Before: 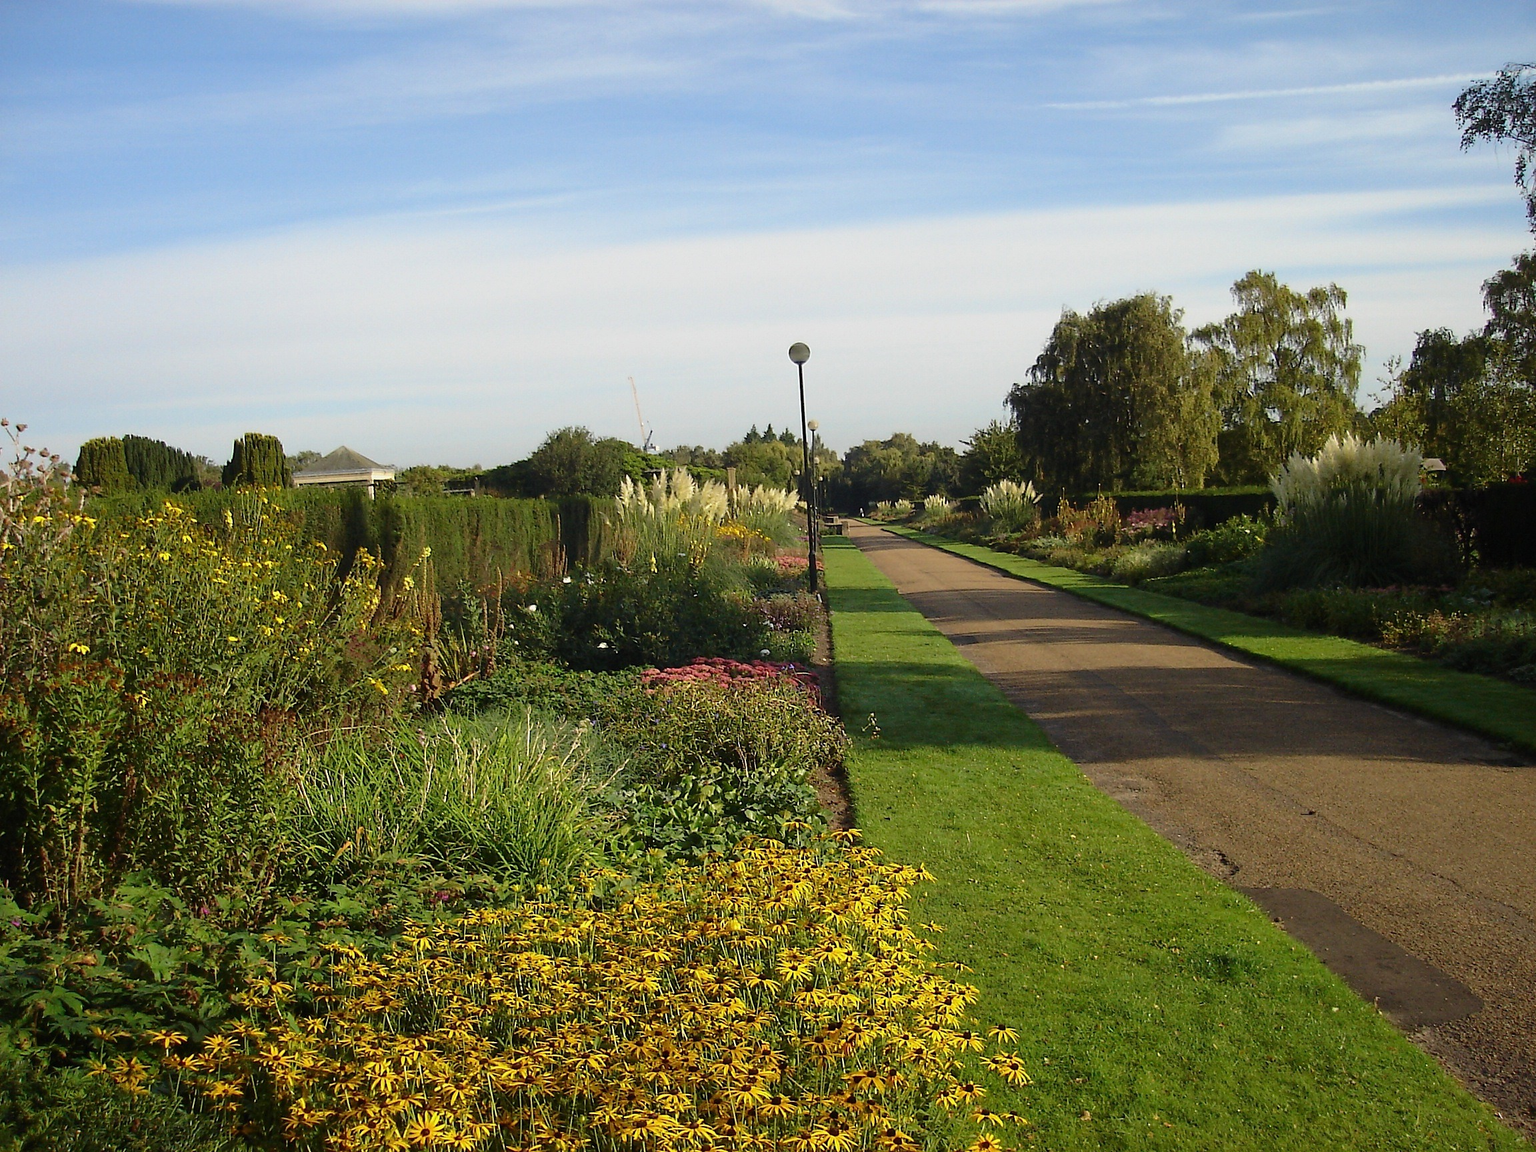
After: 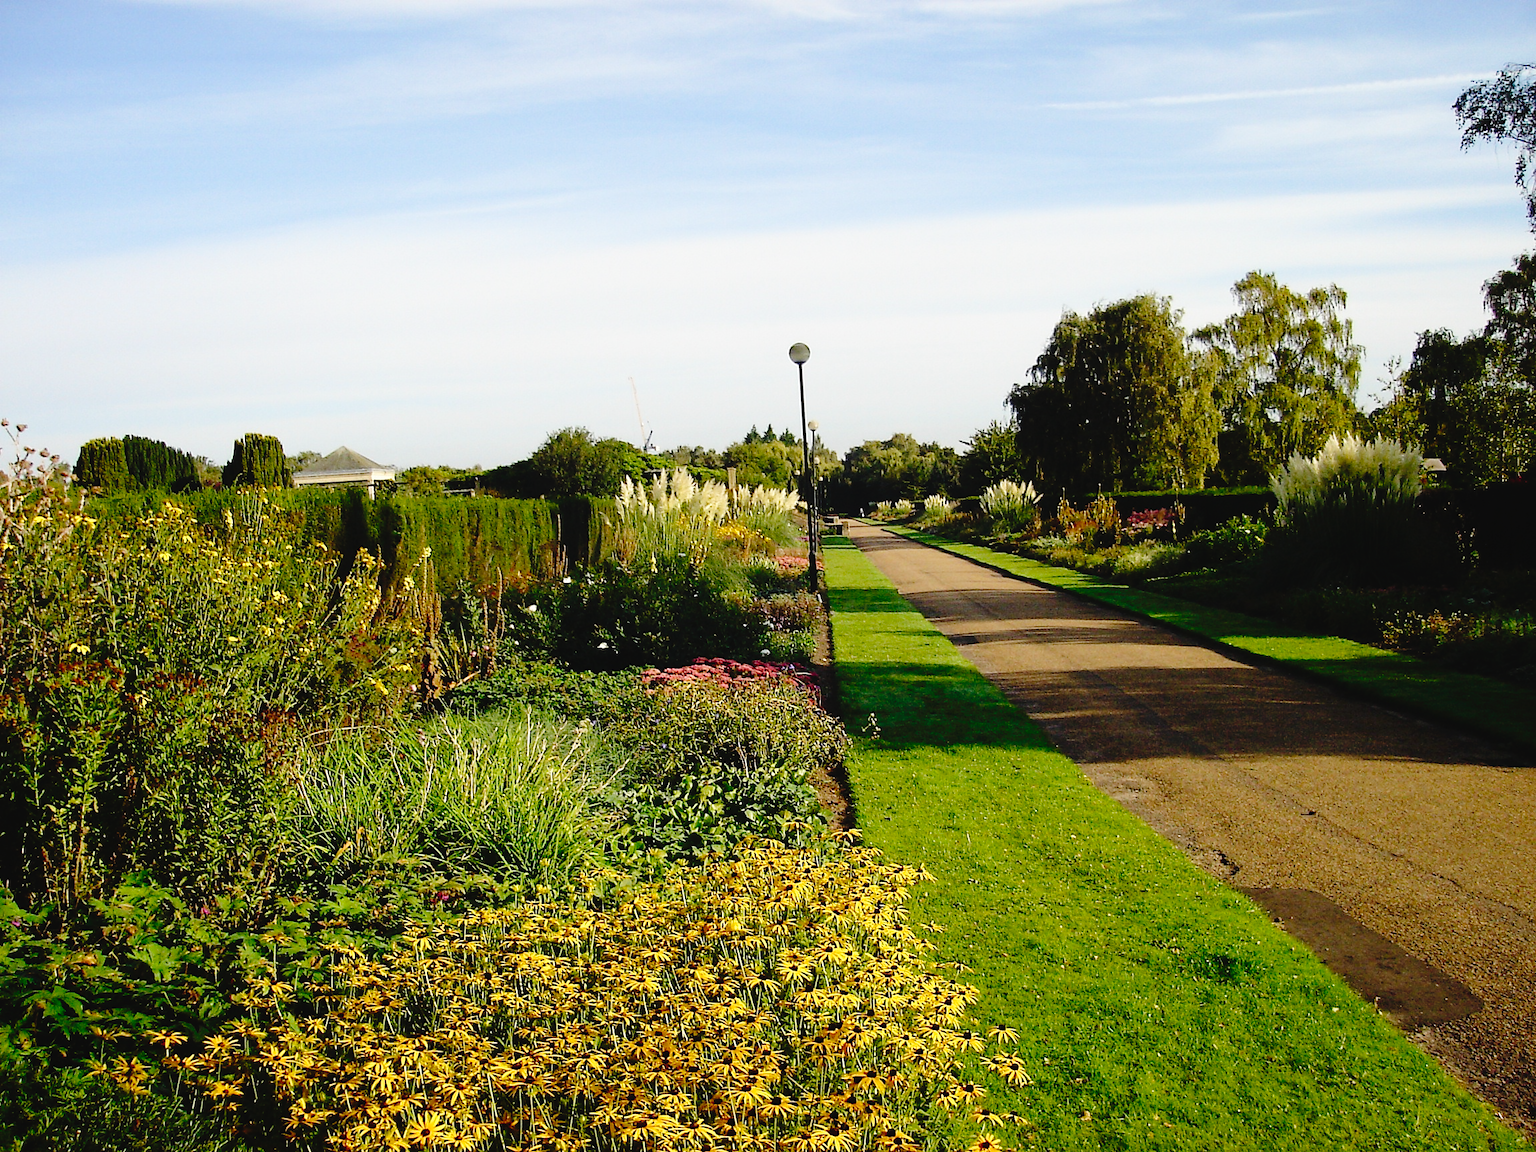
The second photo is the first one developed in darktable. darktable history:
exposure: exposure 0.133 EV, compensate highlight preservation false
tone curve: curves: ch0 [(0, 0) (0.003, 0.03) (0.011, 0.03) (0.025, 0.033) (0.044, 0.035) (0.069, 0.04) (0.1, 0.046) (0.136, 0.052) (0.177, 0.08) (0.224, 0.121) (0.277, 0.225) (0.335, 0.343) (0.399, 0.456) (0.468, 0.555) (0.543, 0.647) (0.623, 0.732) (0.709, 0.808) (0.801, 0.886) (0.898, 0.947) (1, 1)], preserve colors none
